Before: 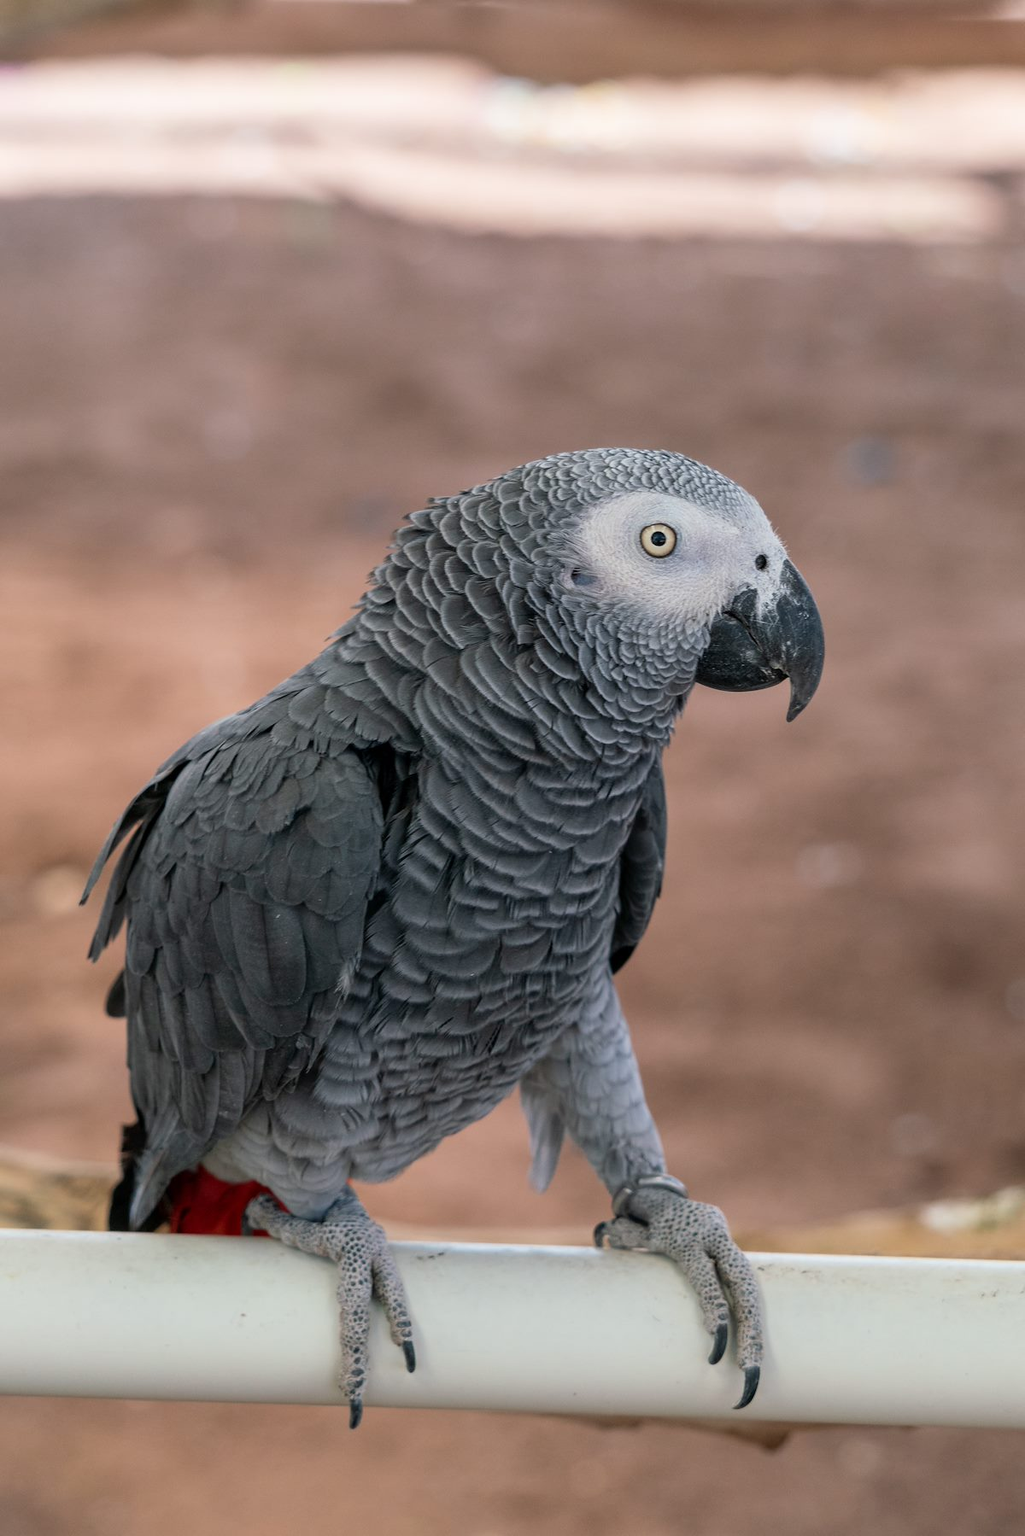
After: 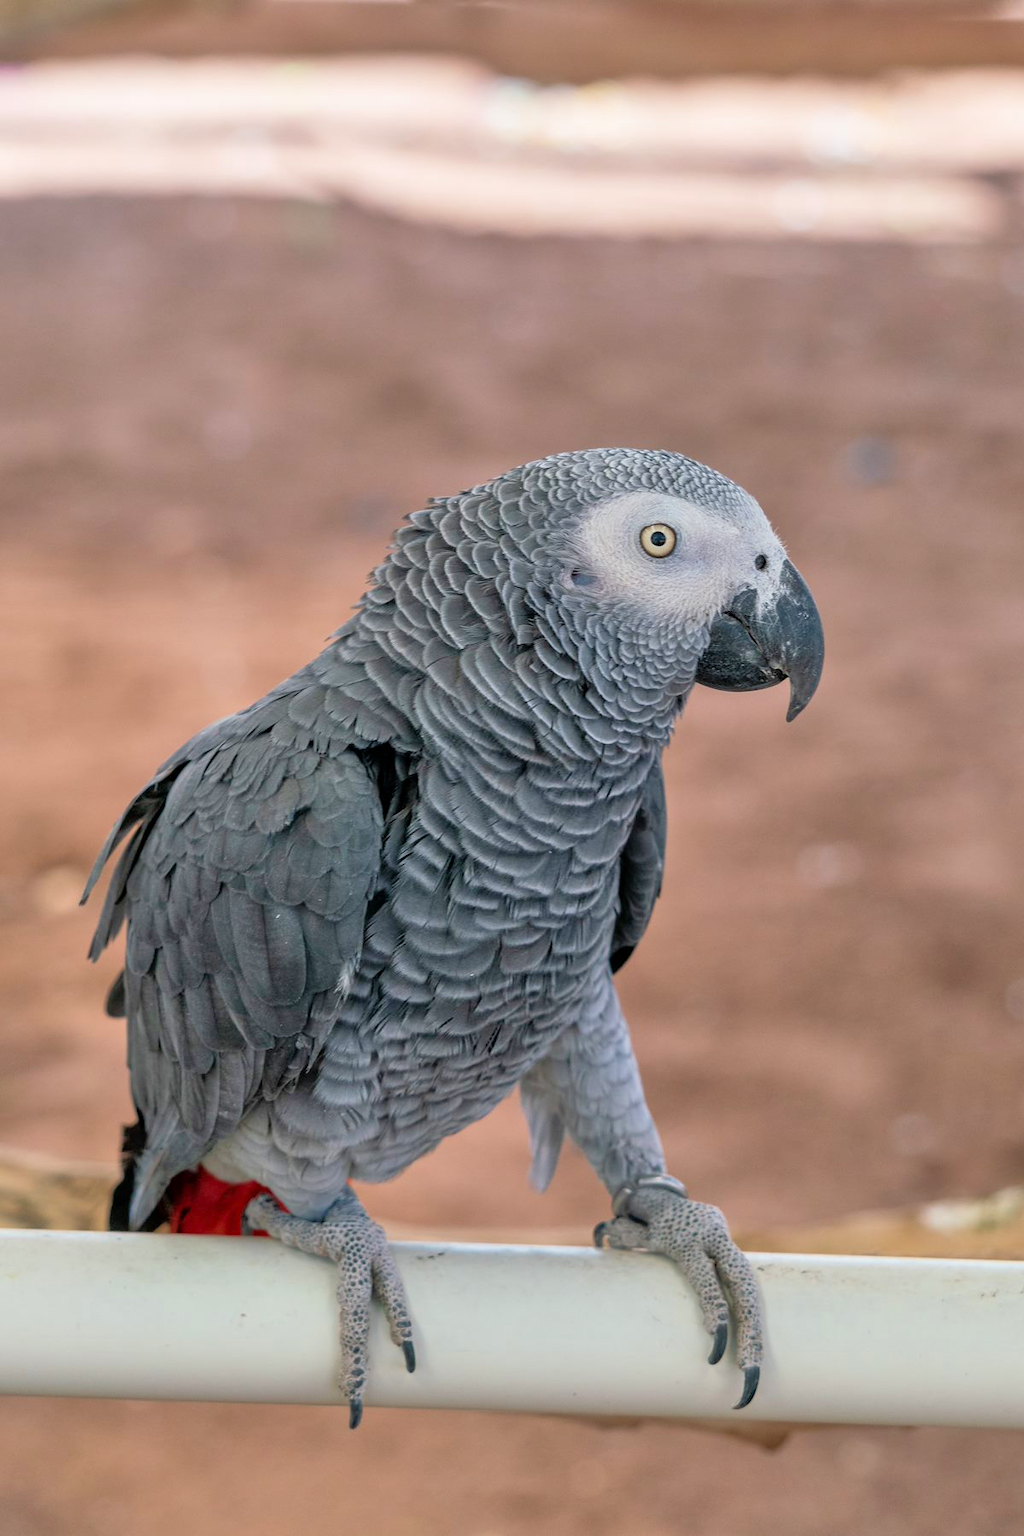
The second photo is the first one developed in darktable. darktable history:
tone equalizer: -7 EV 0.145 EV, -6 EV 0.618 EV, -5 EV 1.16 EV, -4 EV 1.31 EV, -3 EV 1.13 EV, -2 EV 0.6 EV, -1 EV 0.151 EV
velvia: strength 14.75%
